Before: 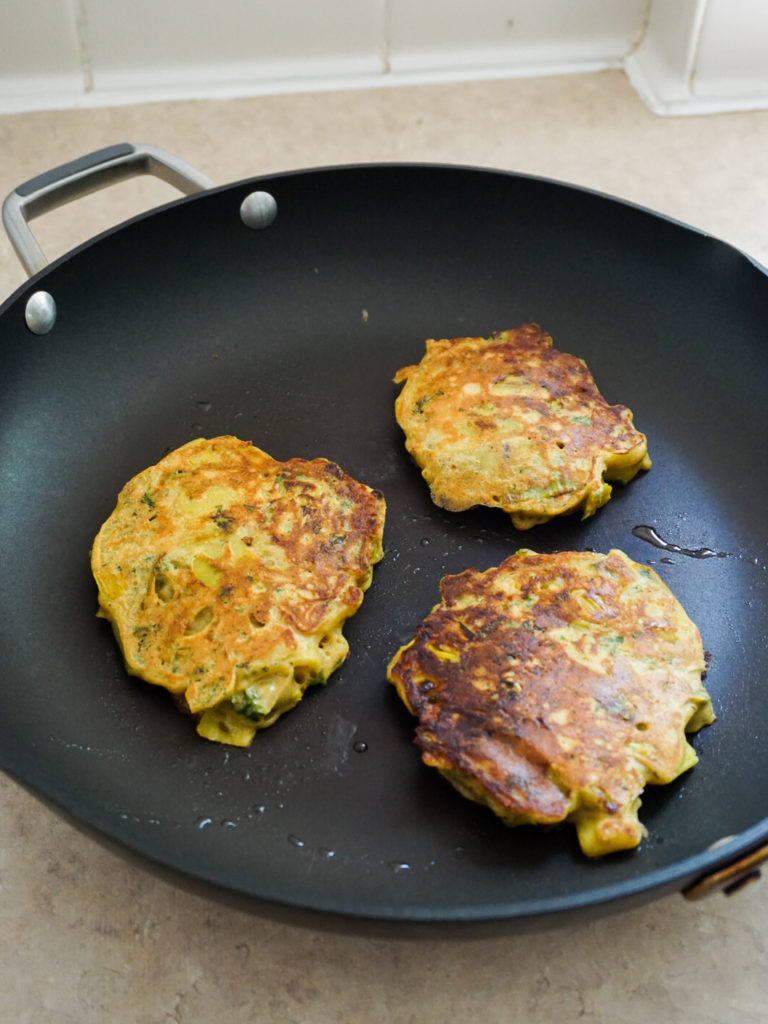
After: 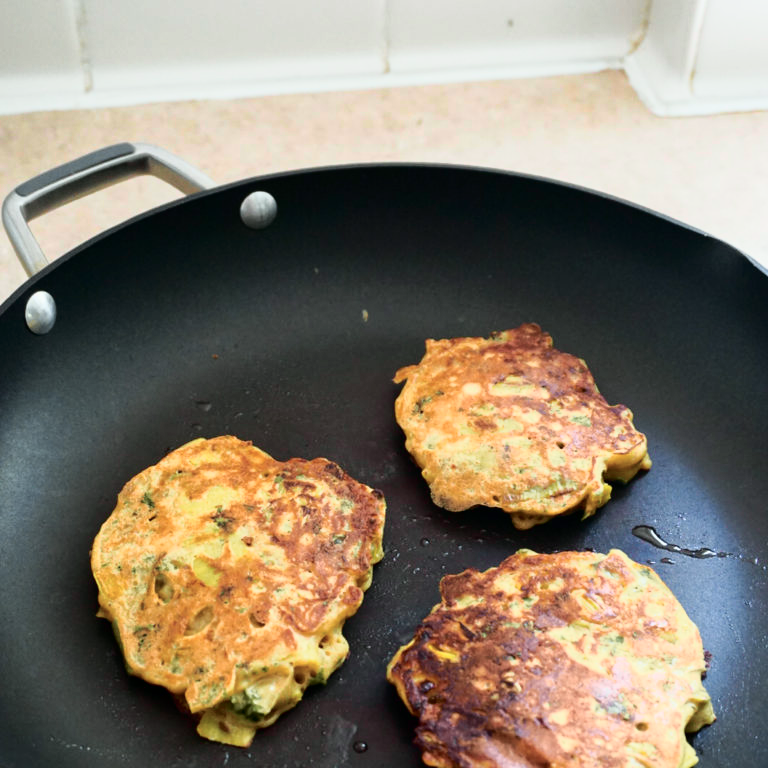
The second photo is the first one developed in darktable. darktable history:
tone curve: curves: ch0 [(0, 0) (0.105, 0.068) (0.195, 0.162) (0.283, 0.283) (0.384, 0.404) (0.485, 0.531) (0.638, 0.681) (0.795, 0.879) (1, 0.977)]; ch1 [(0, 0) (0.161, 0.092) (0.35, 0.33) (0.379, 0.401) (0.456, 0.469) (0.504, 0.501) (0.512, 0.523) (0.58, 0.597) (0.635, 0.646) (1, 1)]; ch2 [(0, 0) (0.371, 0.362) (0.437, 0.437) (0.5, 0.5) (0.53, 0.523) (0.56, 0.58) (0.622, 0.606) (1, 1)], color space Lab, independent channels, preserve colors none
crop: bottom 24.967%
levels: levels [0, 0.492, 0.984]
